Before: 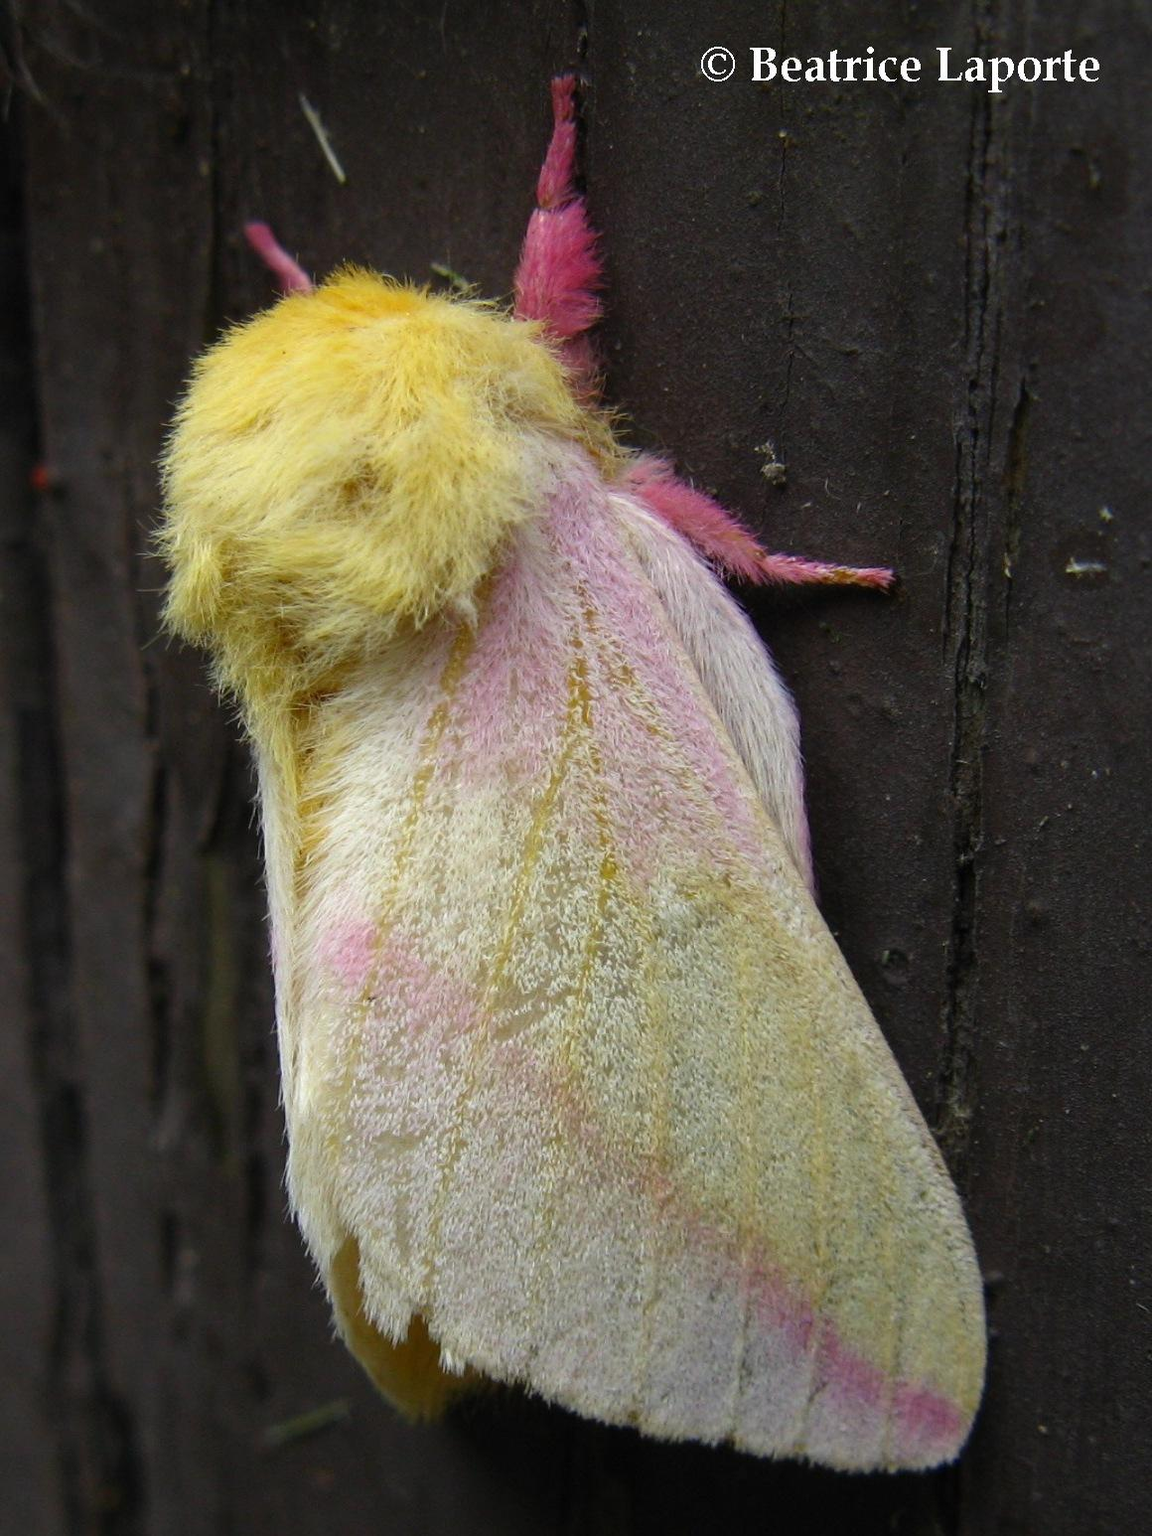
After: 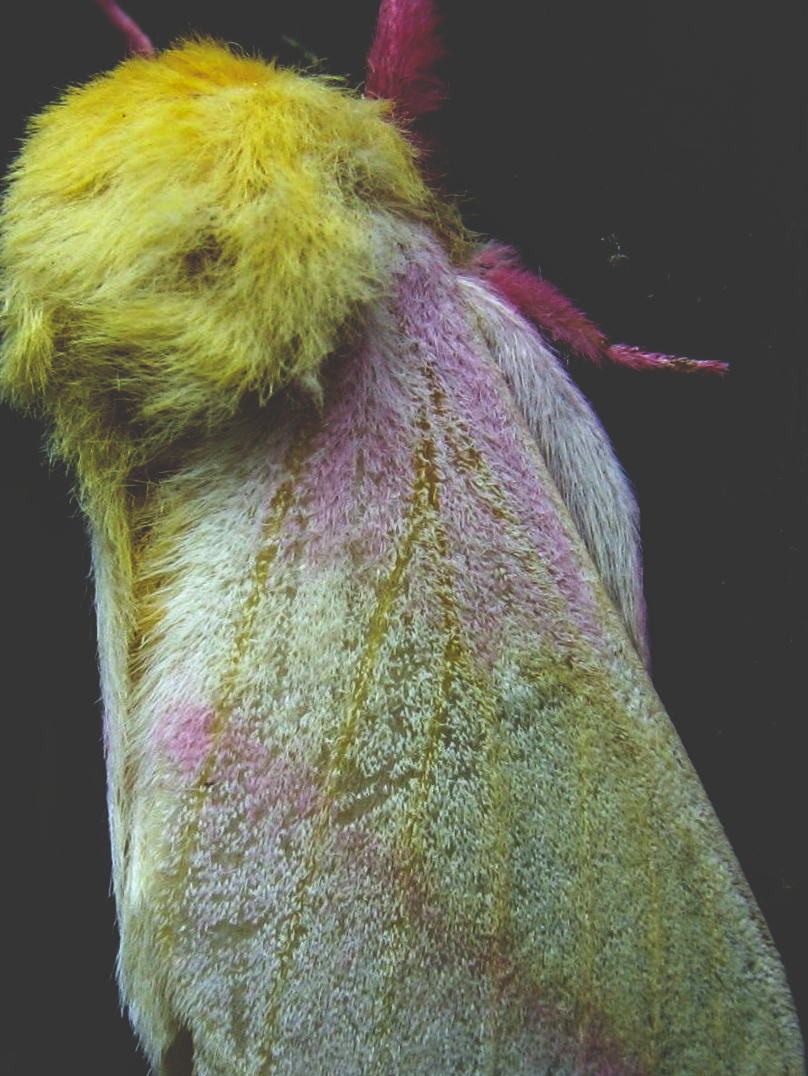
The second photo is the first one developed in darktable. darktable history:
crop and rotate: left 17.046%, top 10.659%, right 12.989%, bottom 14.553%
color balance: contrast -15%
base curve: curves: ch0 [(0, 0.036) (0.083, 0.04) (0.804, 1)], preserve colors none
local contrast: highlights 100%, shadows 100%, detail 120%, midtone range 0.2
white balance: red 0.925, blue 1.046
rotate and perspective: rotation 0.679°, lens shift (horizontal) 0.136, crop left 0.009, crop right 0.991, crop top 0.078, crop bottom 0.95
